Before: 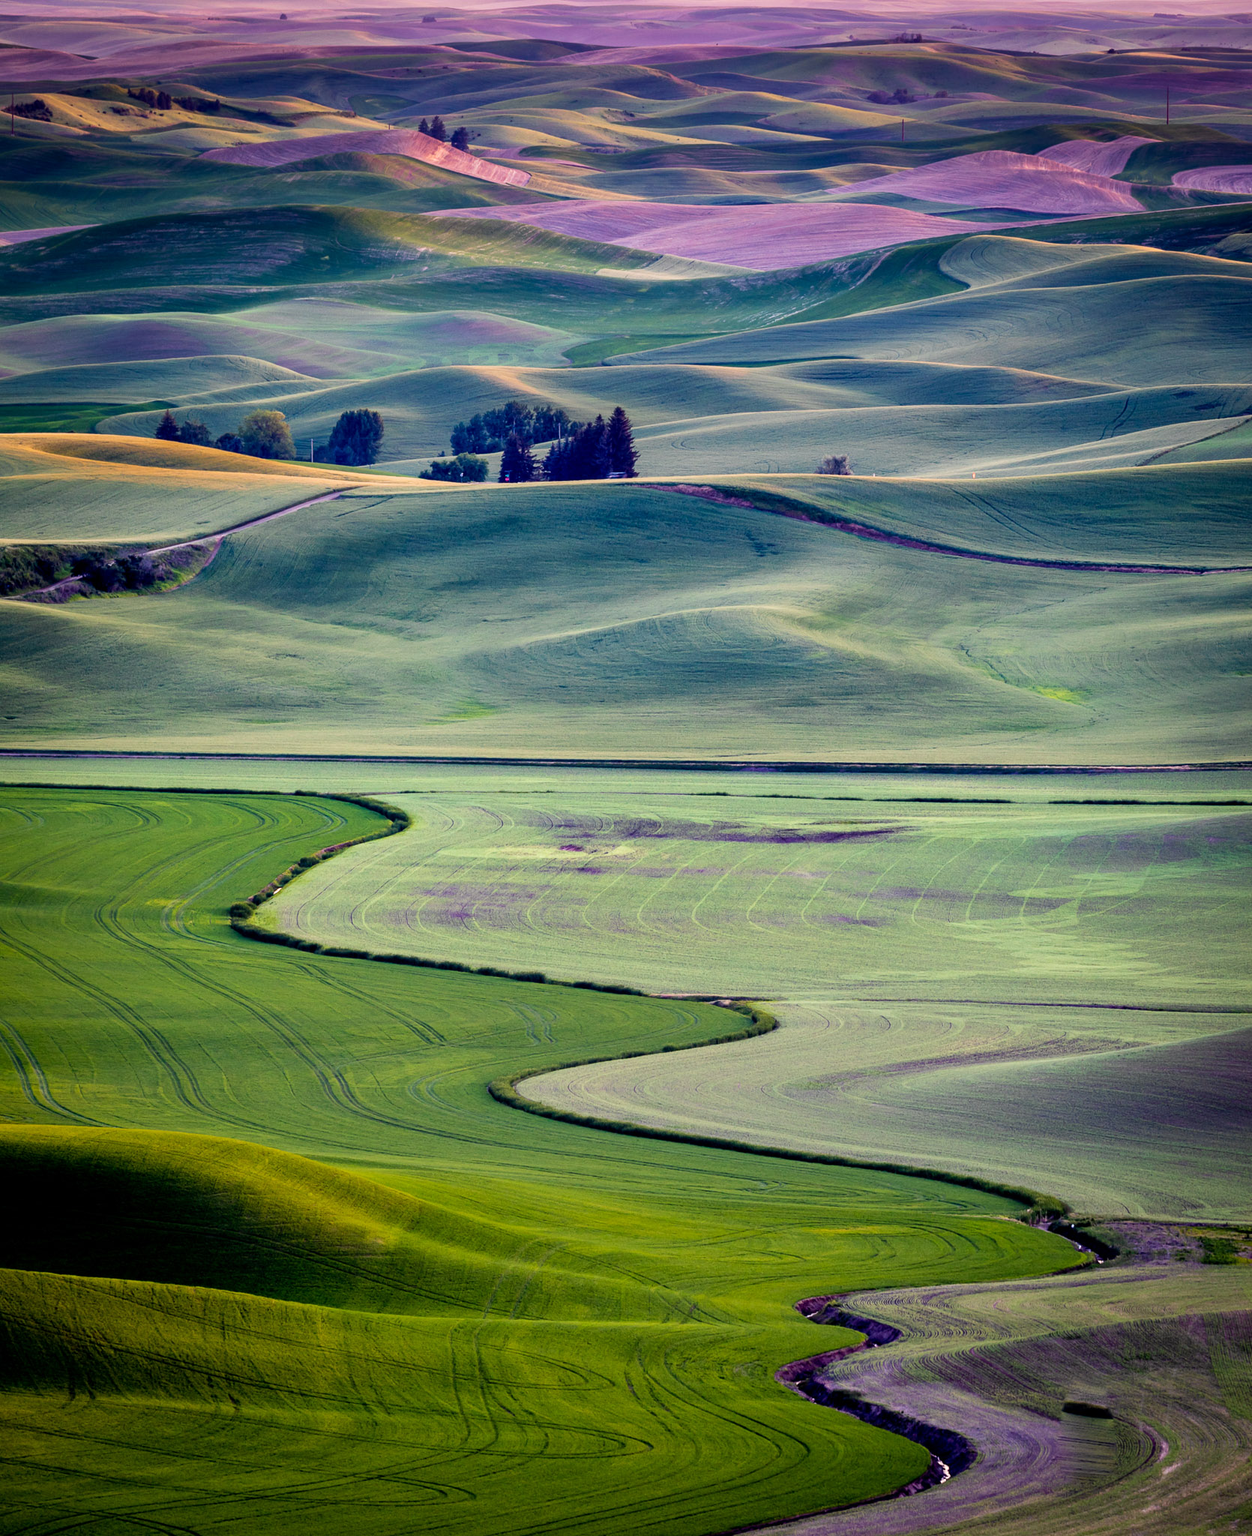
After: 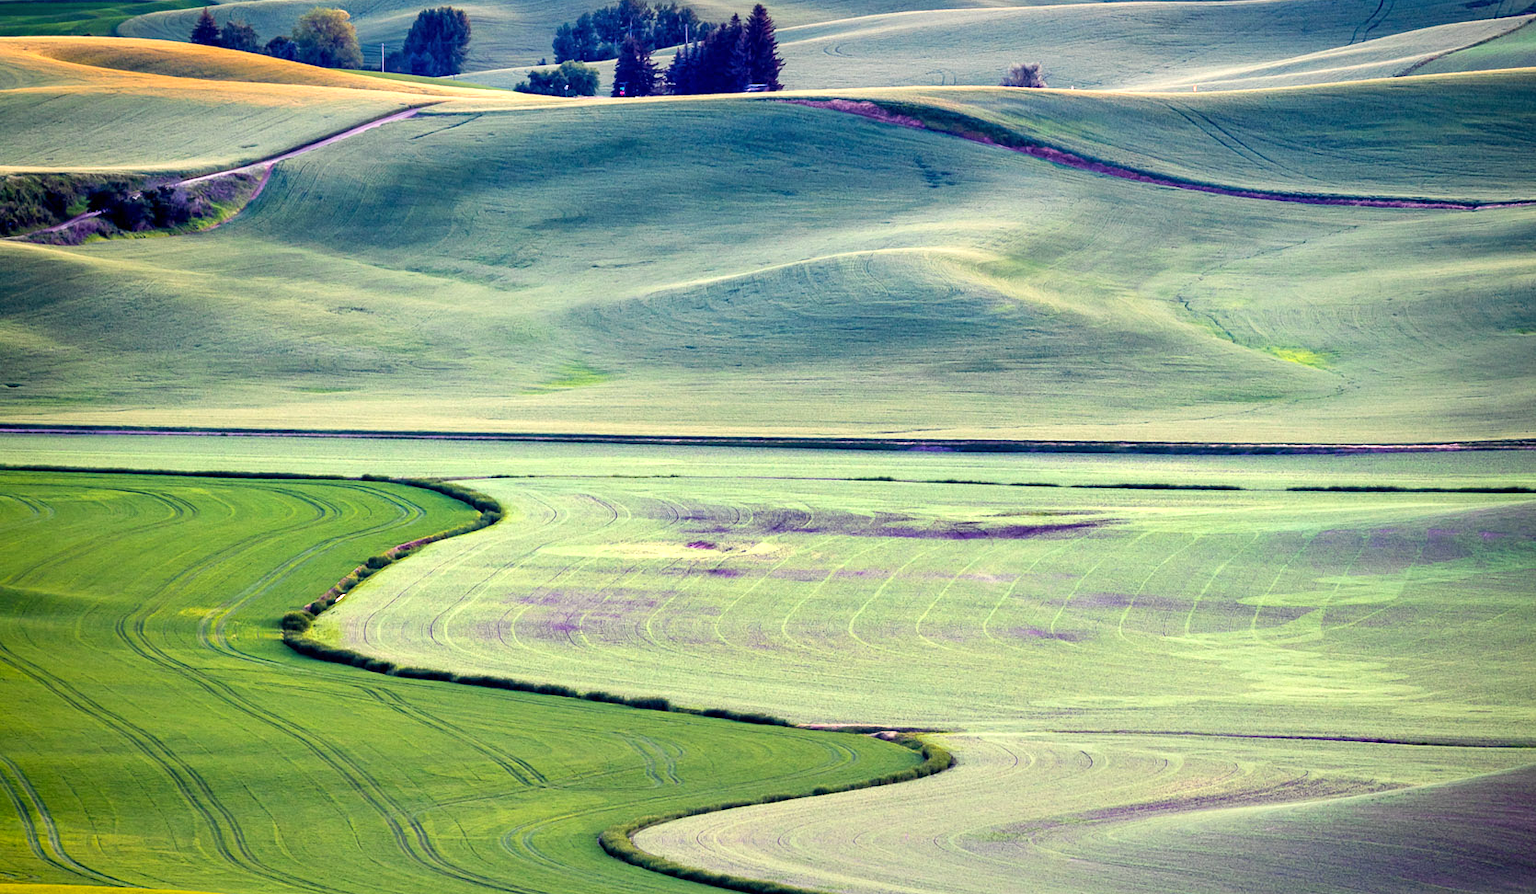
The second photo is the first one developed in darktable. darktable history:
crop and rotate: top 26.317%, bottom 26.205%
color calibration: gray › normalize channels true, x 0.339, y 0.354, temperature 5163.1 K, gamut compression 0.026
exposure: exposure 0.664 EV, compensate exposure bias true, compensate highlight preservation false
